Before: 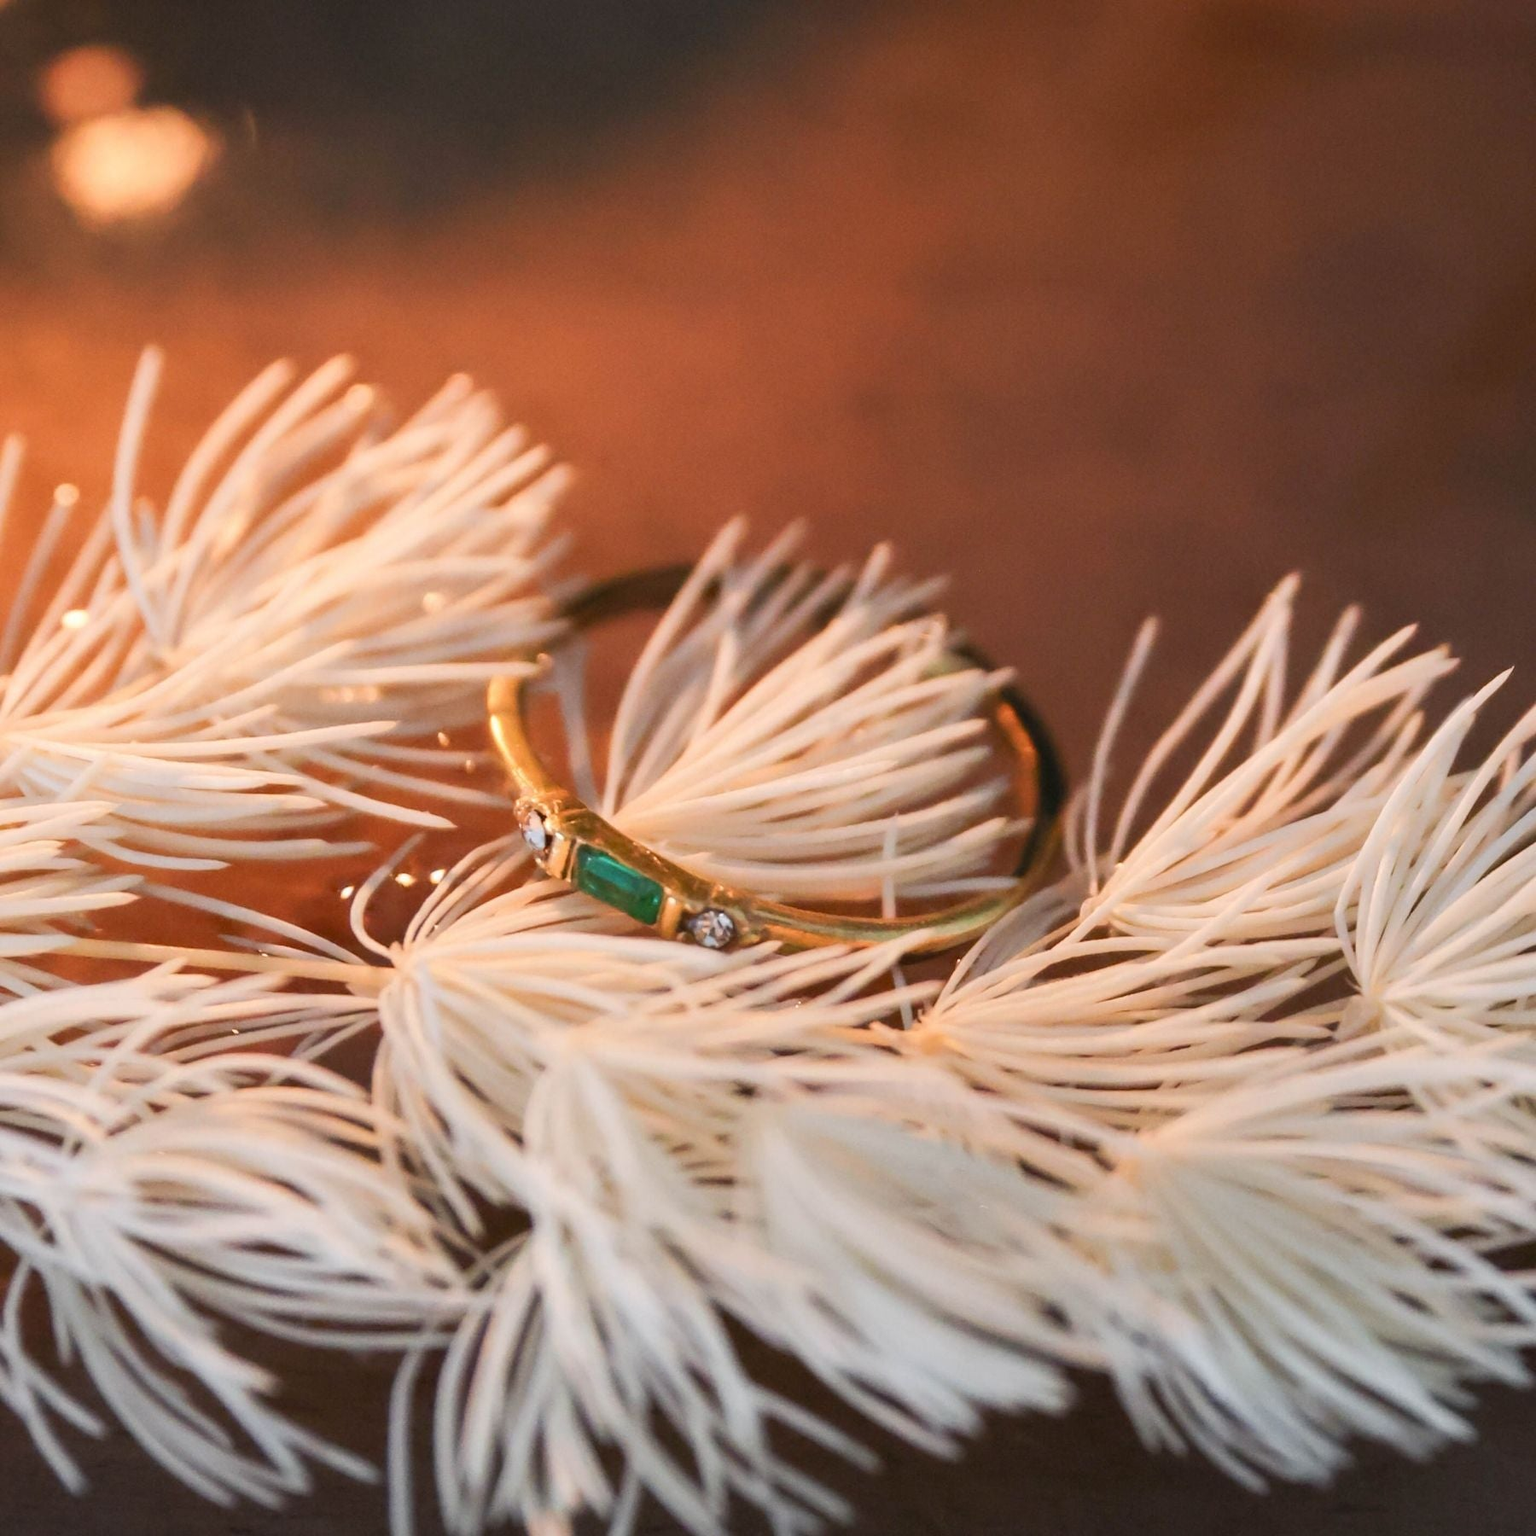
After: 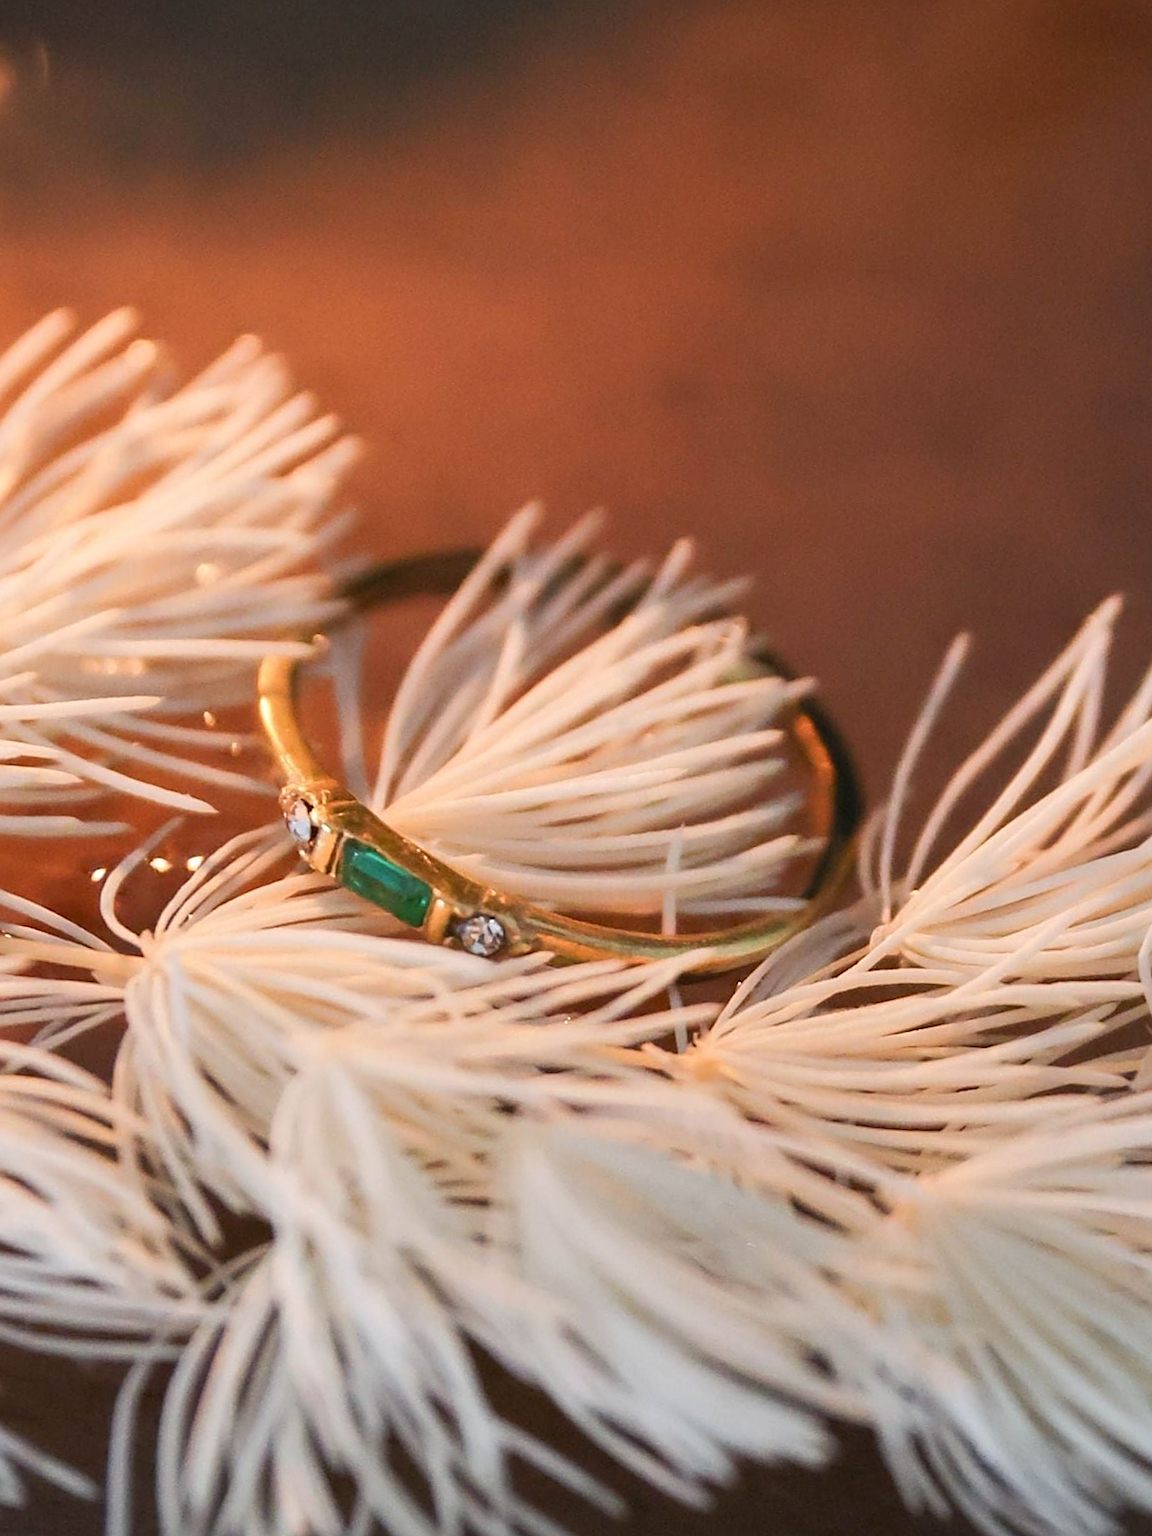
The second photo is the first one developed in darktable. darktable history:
sharpen: on, module defaults
crop and rotate: angle -3.27°, left 14.277%, top 0.028%, right 10.766%, bottom 0.028%
